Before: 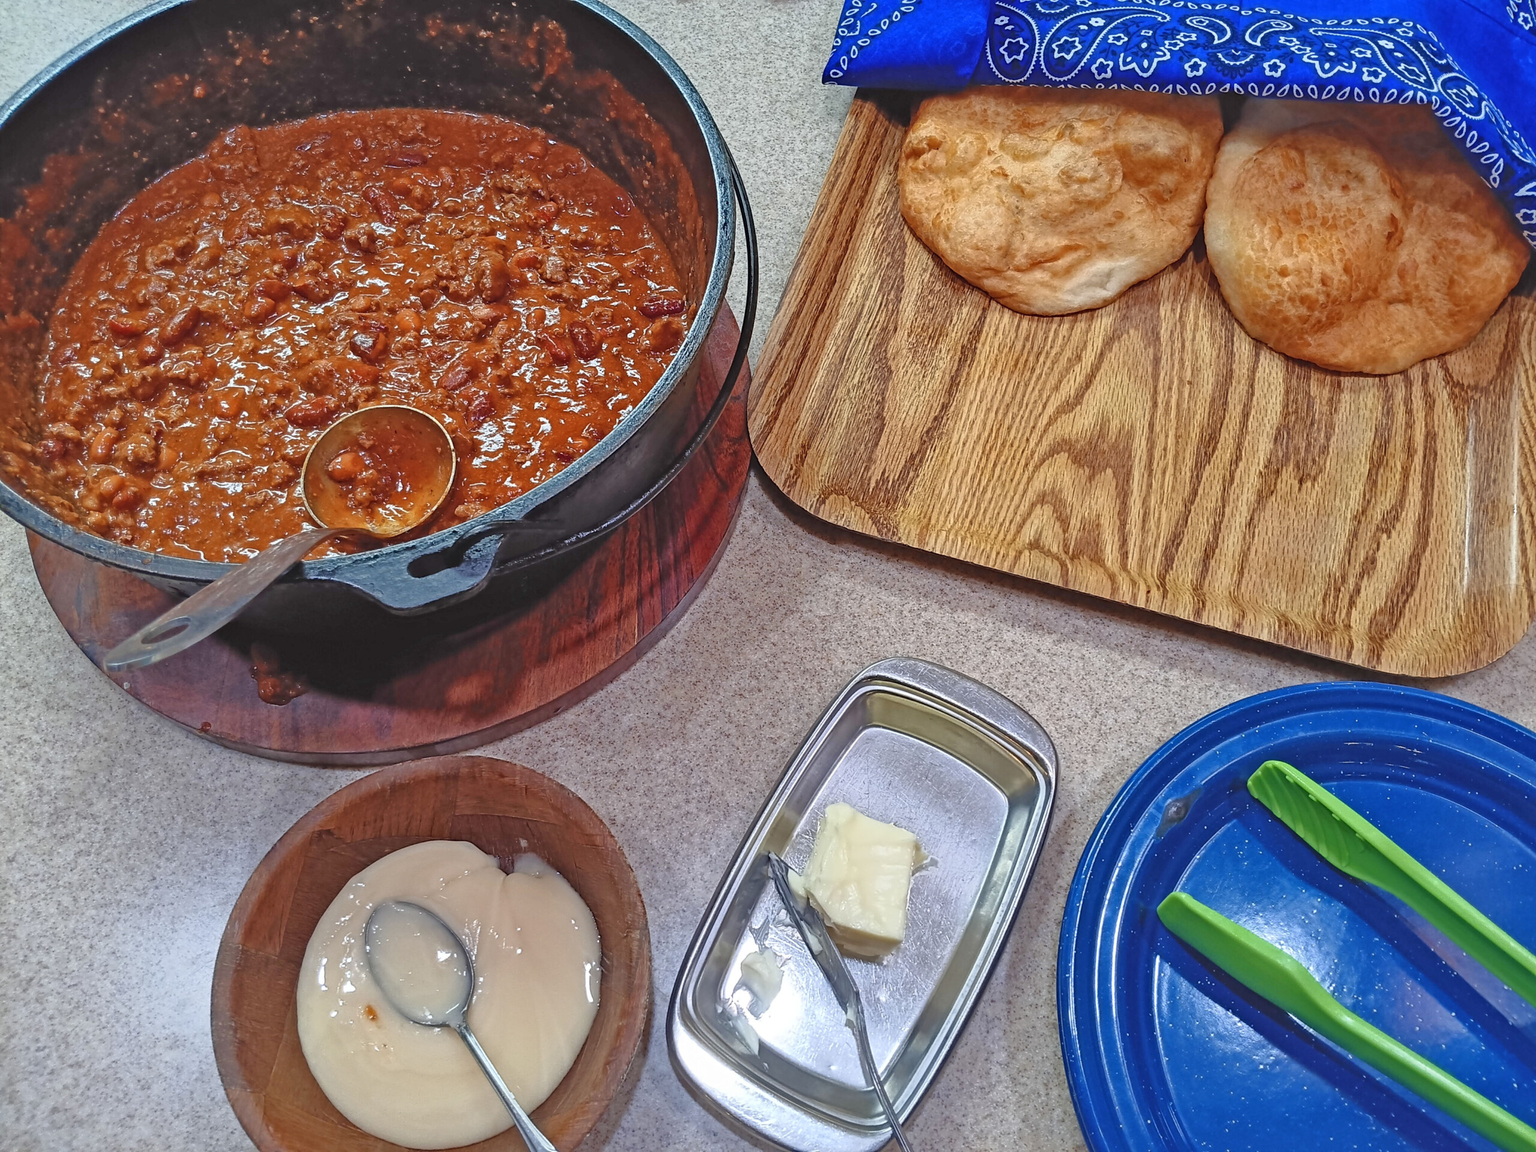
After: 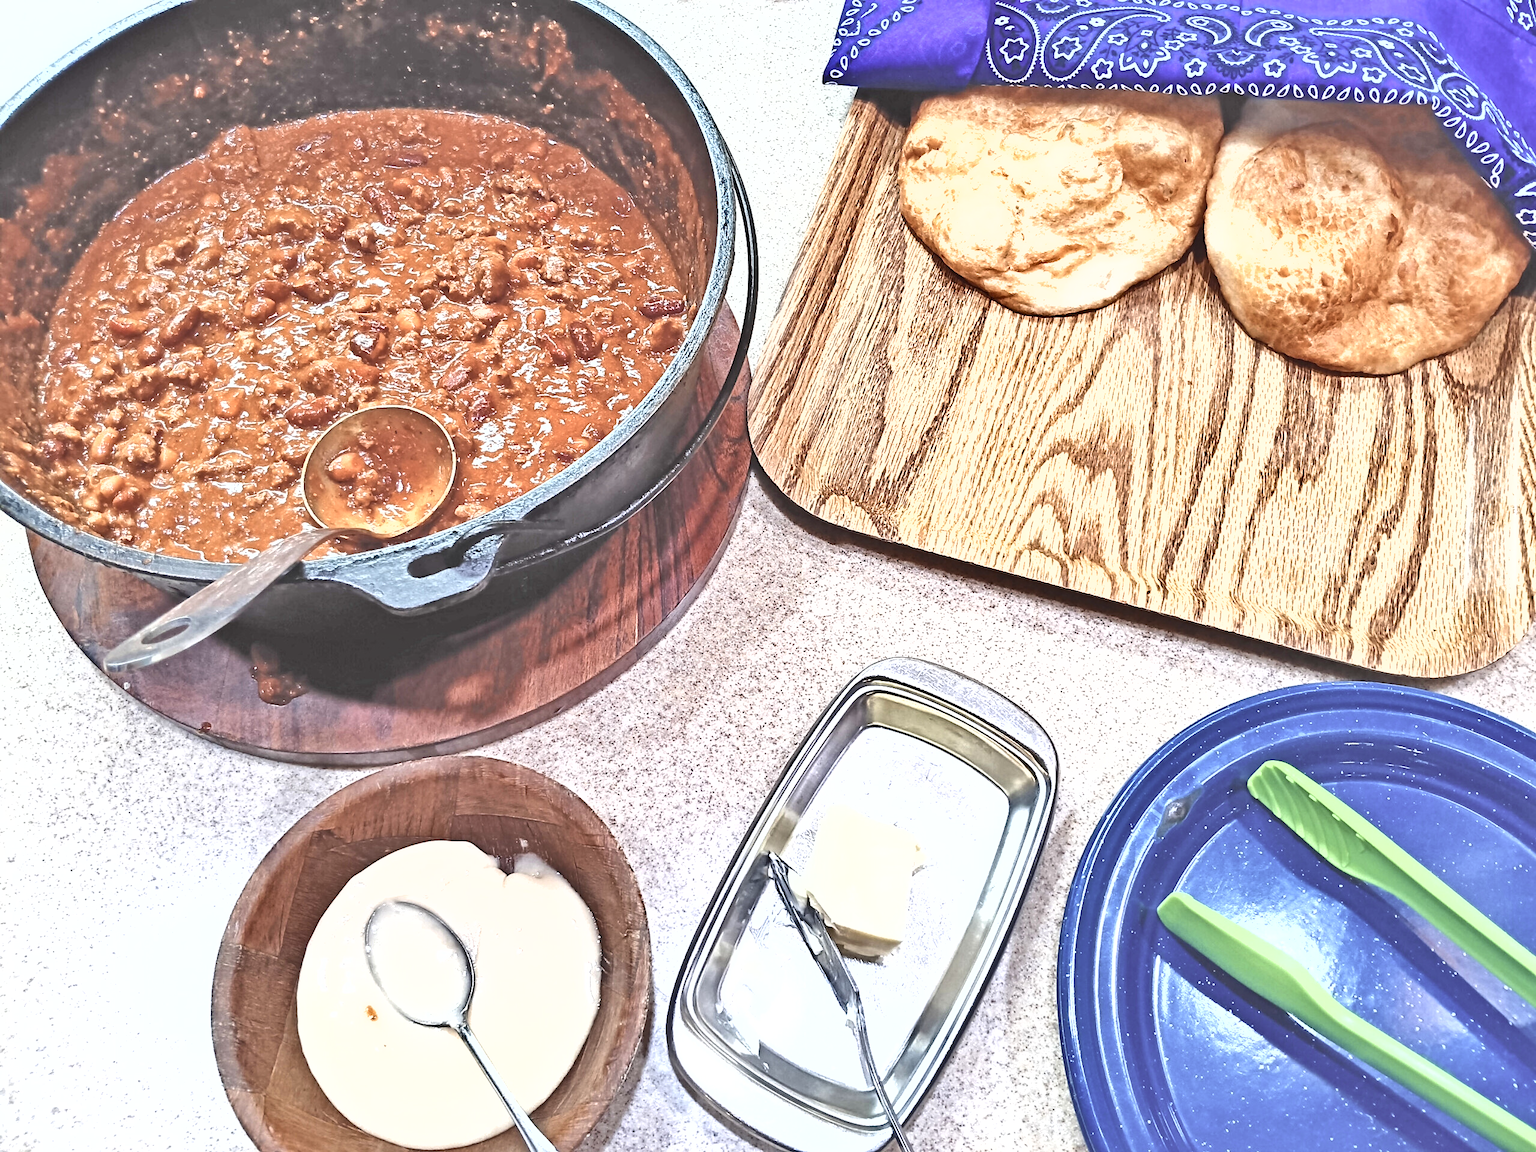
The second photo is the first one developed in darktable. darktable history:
shadows and highlights: low approximation 0.01, soften with gaussian
color correction: saturation 0.57
exposure: black level correction 0.001, exposure 1.719 EV, compensate exposure bias true, compensate highlight preservation false
